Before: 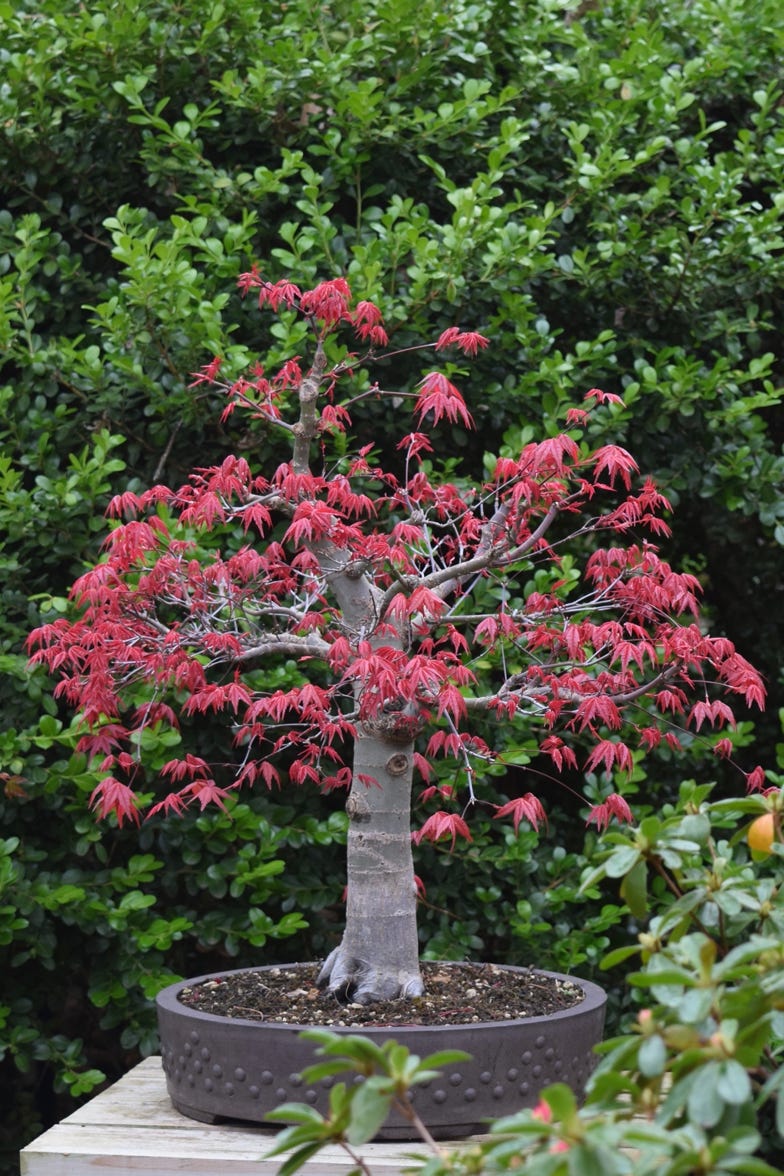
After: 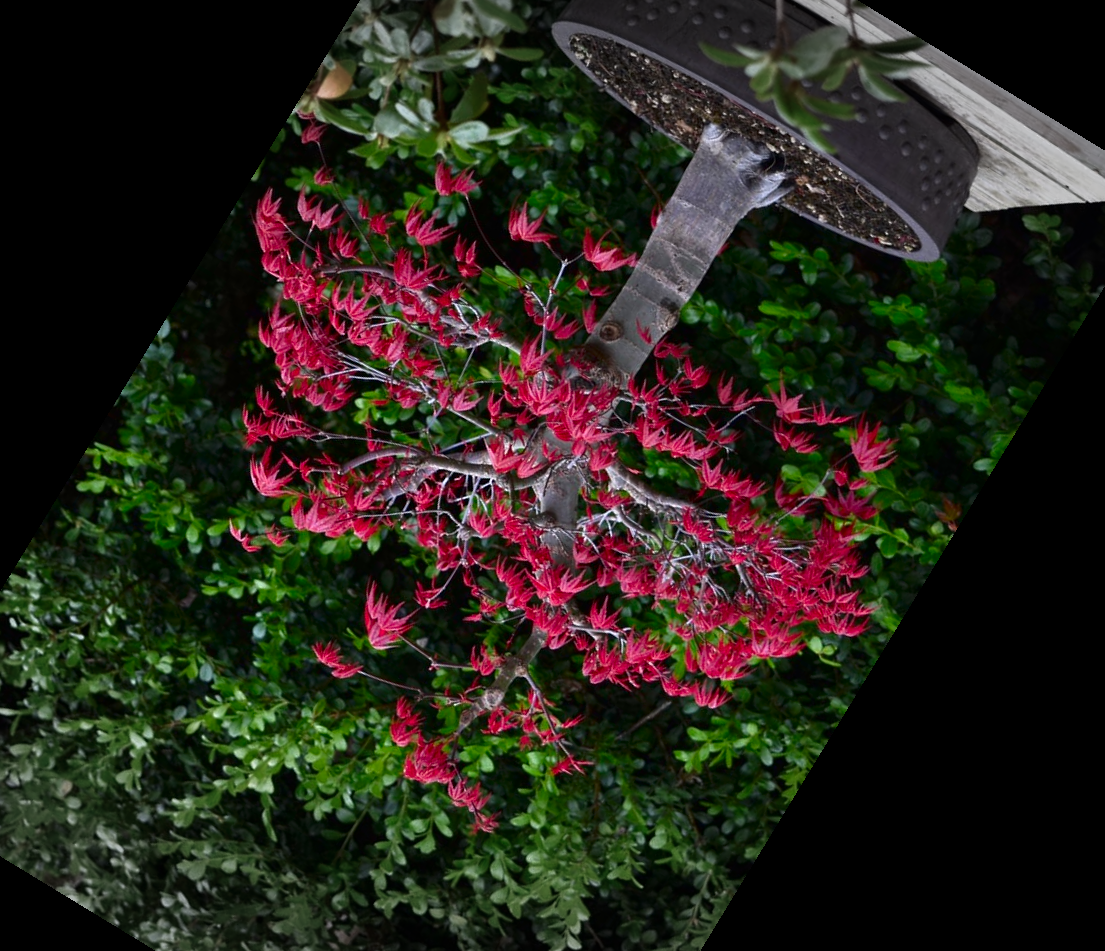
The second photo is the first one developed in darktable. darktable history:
crop and rotate: angle 148.68°, left 9.111%, top 15.603%, right 4.588%, bottom 17.041%
shadows and highlights: shadows 0, highlights 40
exposure: exposure 0.2 EV, compensate highlight preservation false
contrast brightness saturation: brightness -0.25, saturation 0.2
vignetting: fall-off start 79.43%, saturation -0.649, width/height ratio 1.327, unbound false
